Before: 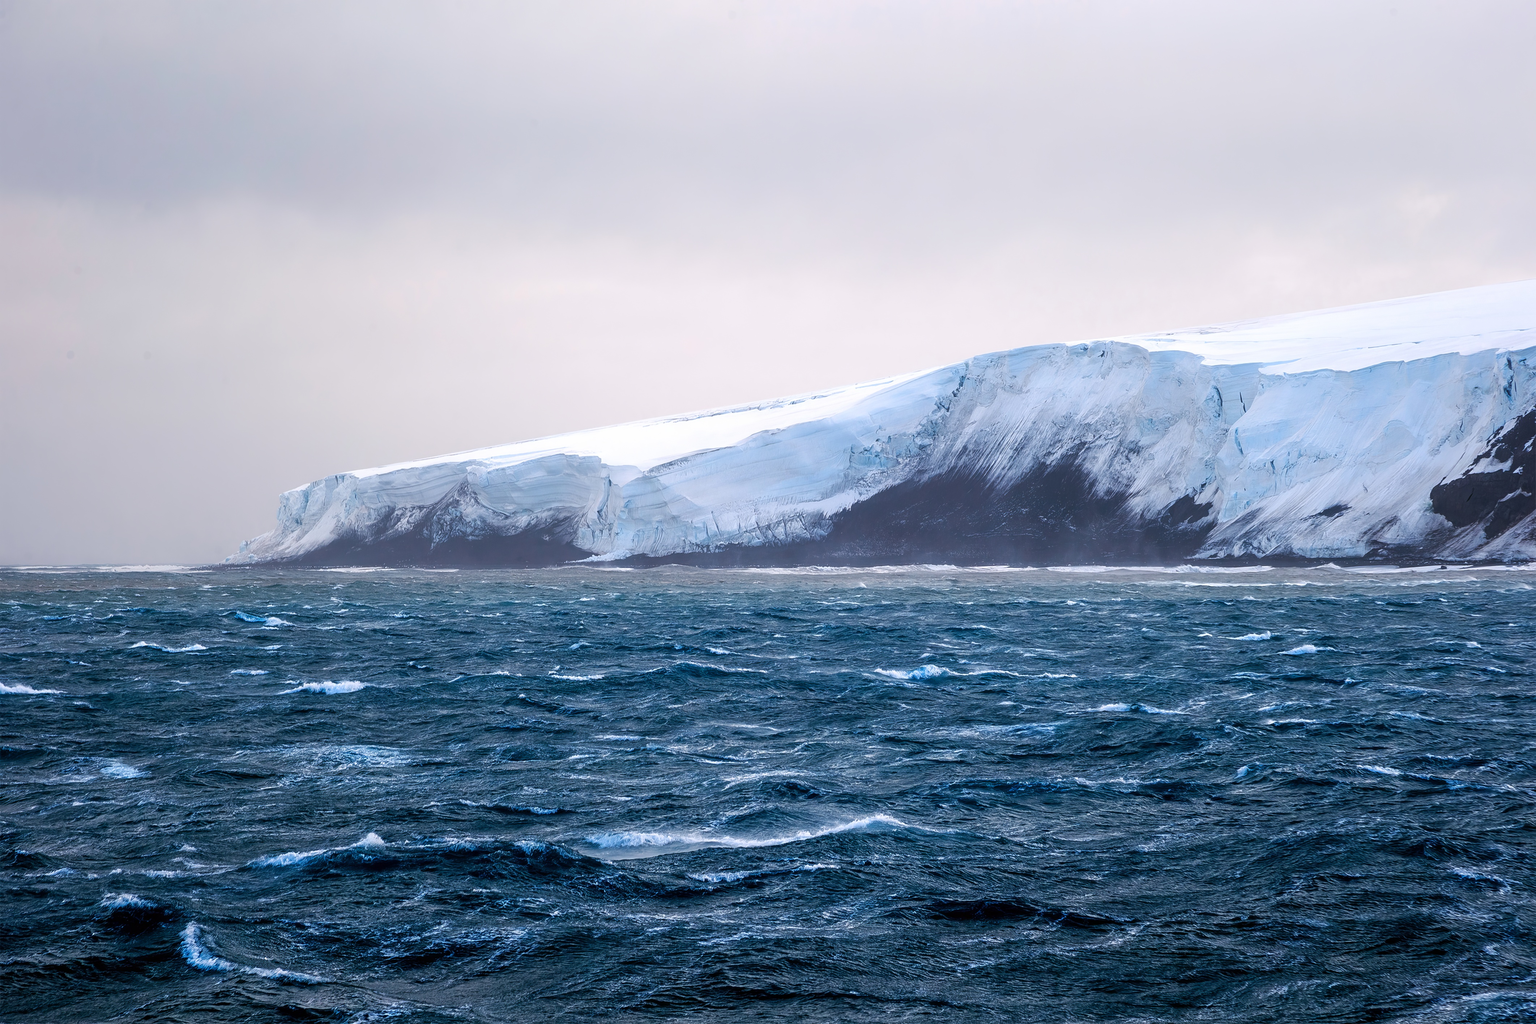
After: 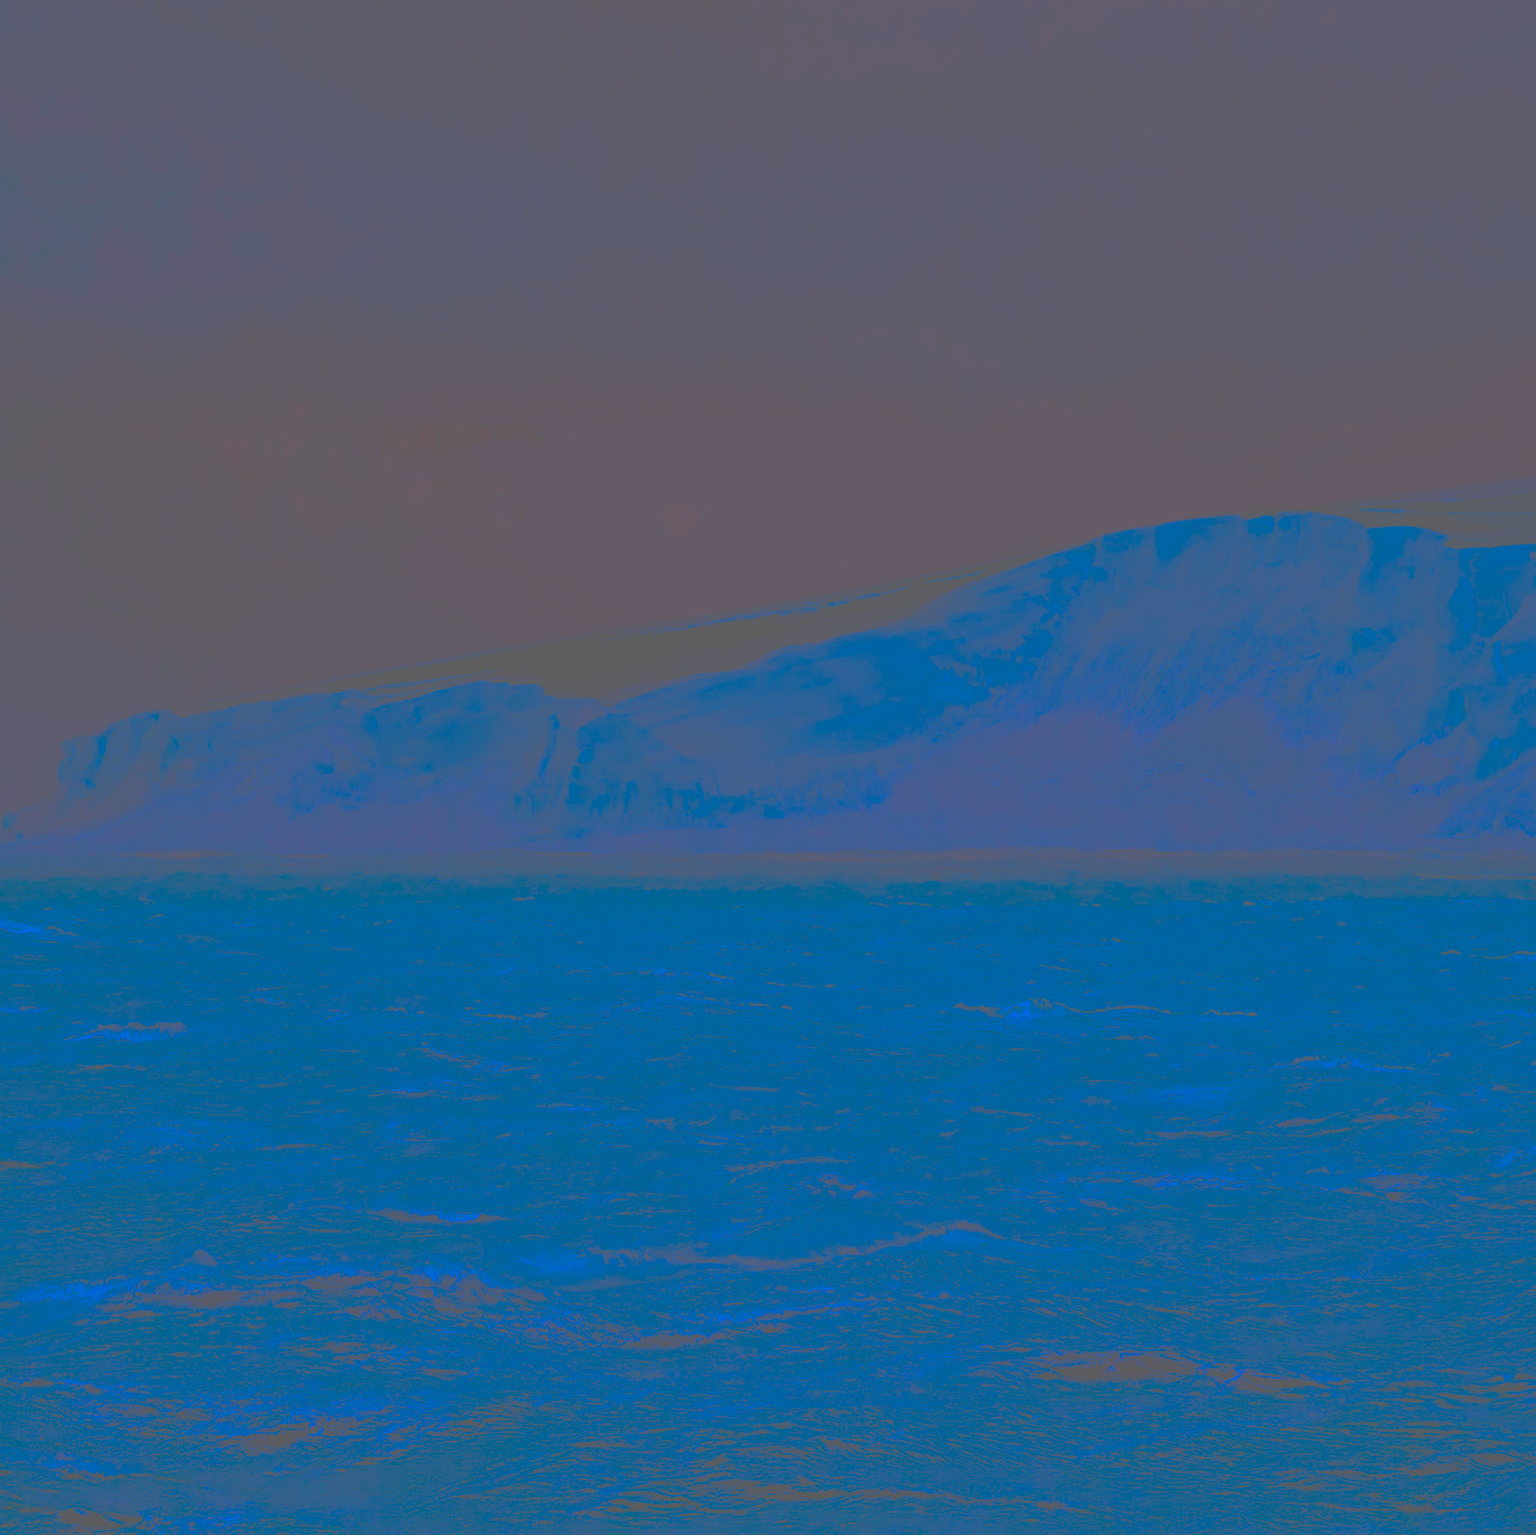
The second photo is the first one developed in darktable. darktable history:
contrast brightness saturation: contrast -0.99, brightness -0.17, saturation 0.75
crop and rotate: left 15.546%, right 17.787%
